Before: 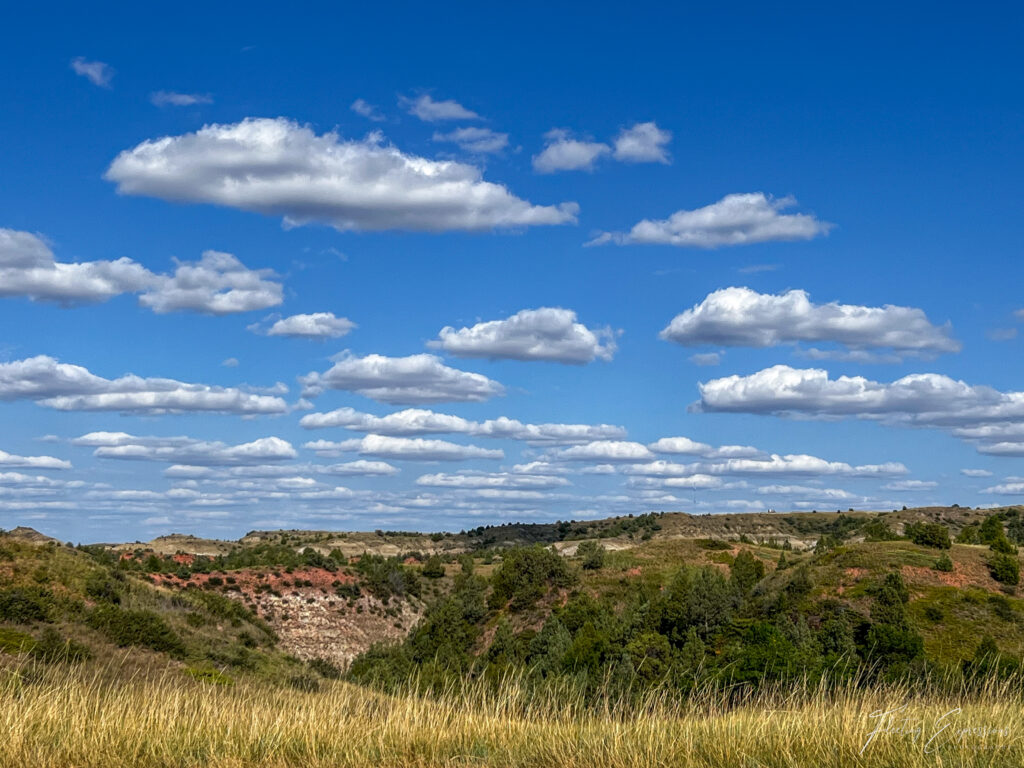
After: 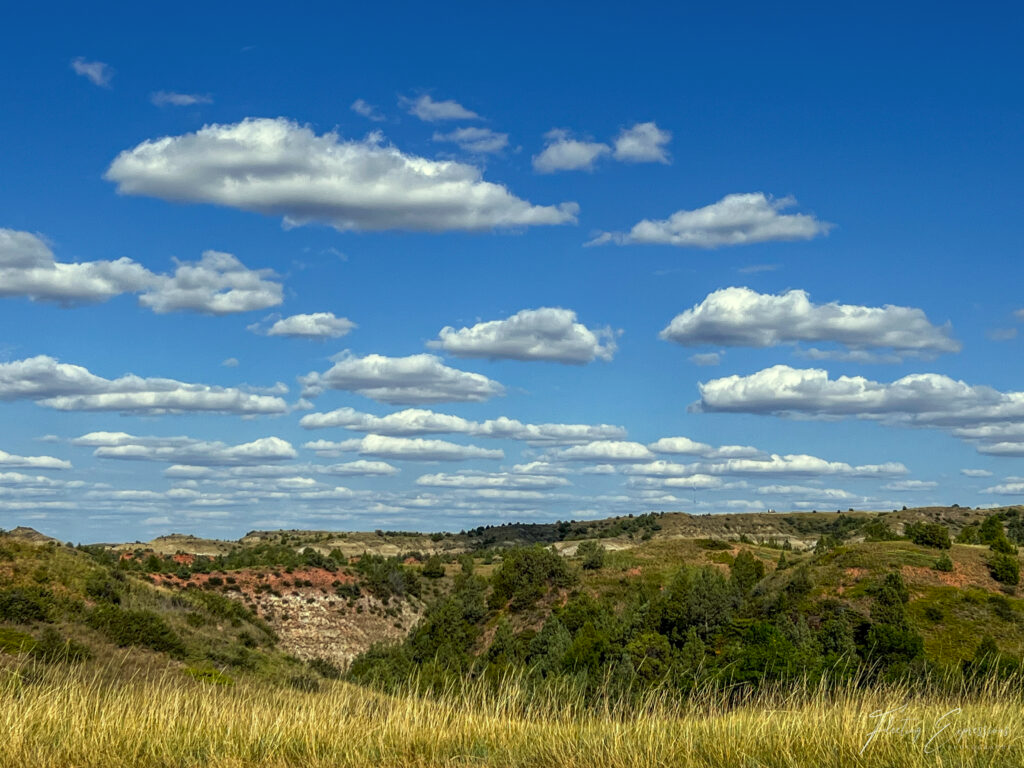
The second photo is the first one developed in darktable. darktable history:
color correction: highlights a* -5.85, highlights b* 10.71
